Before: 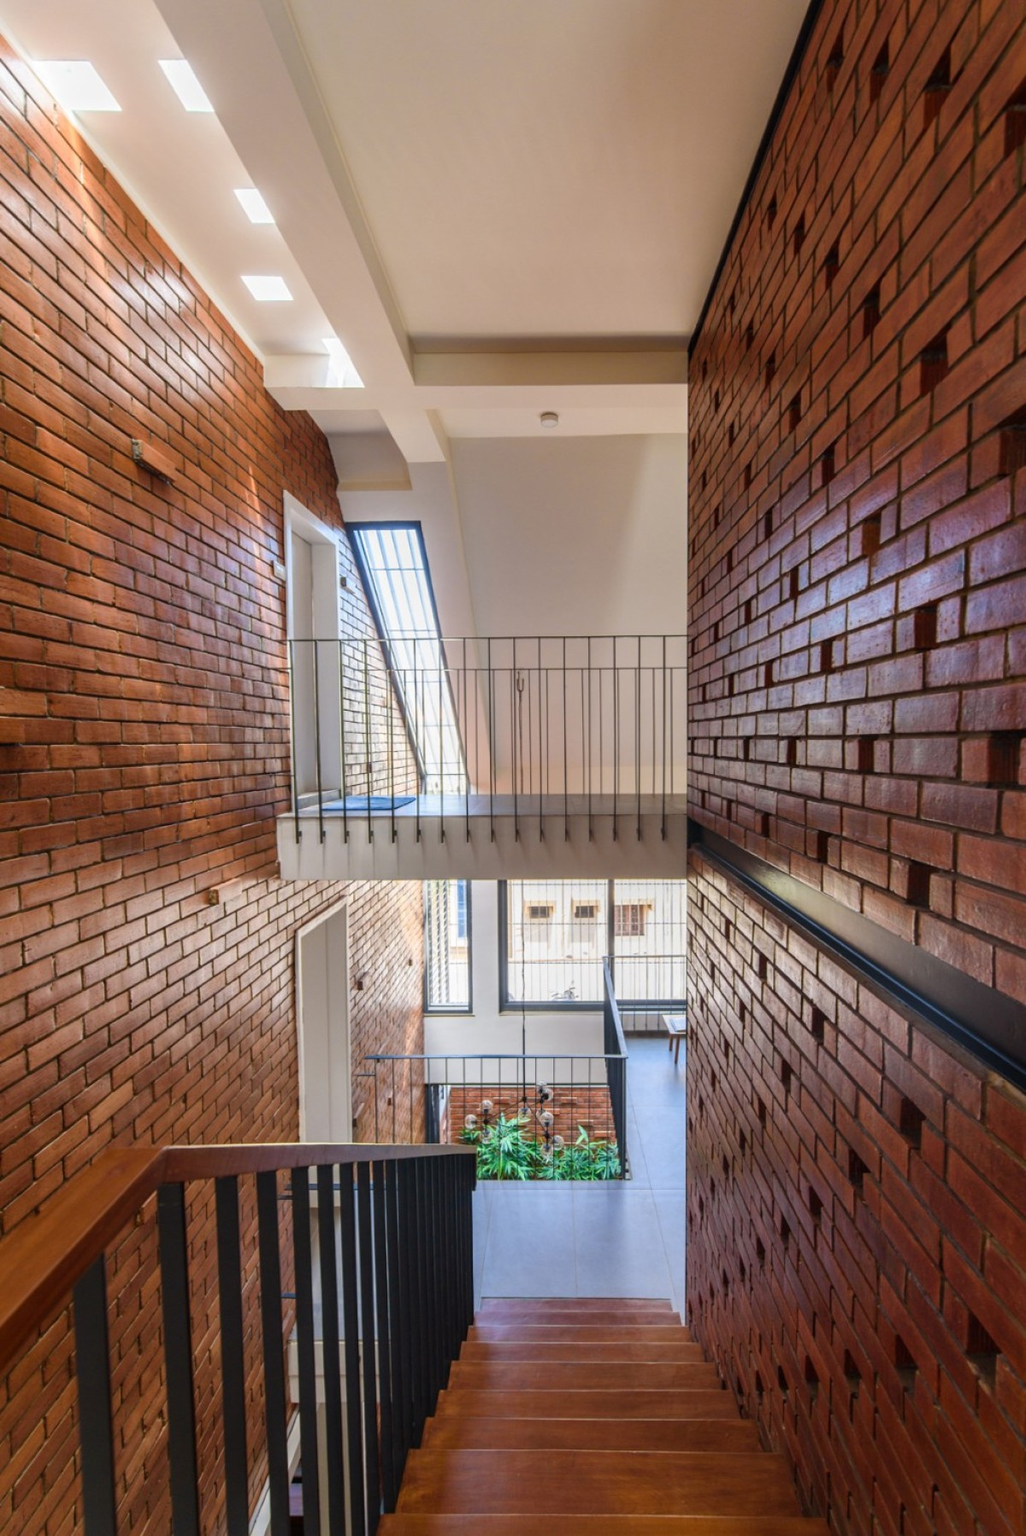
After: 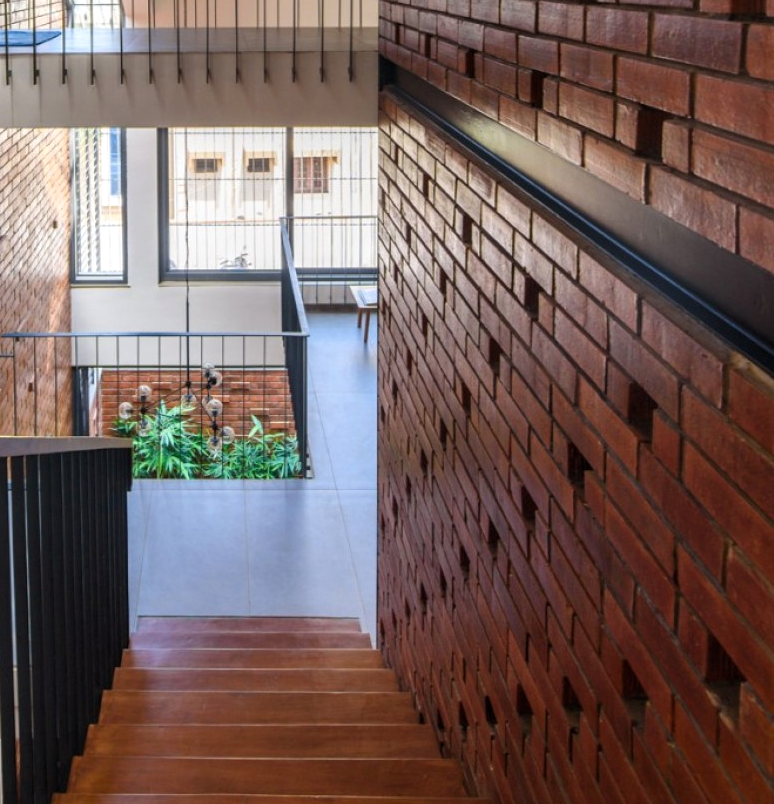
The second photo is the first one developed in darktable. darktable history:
levels: white 99.98%, levels [0.016, 0.492, 0.969]
crop and rotate: left 35.465%, top 50.214%, bottom 4.988%
